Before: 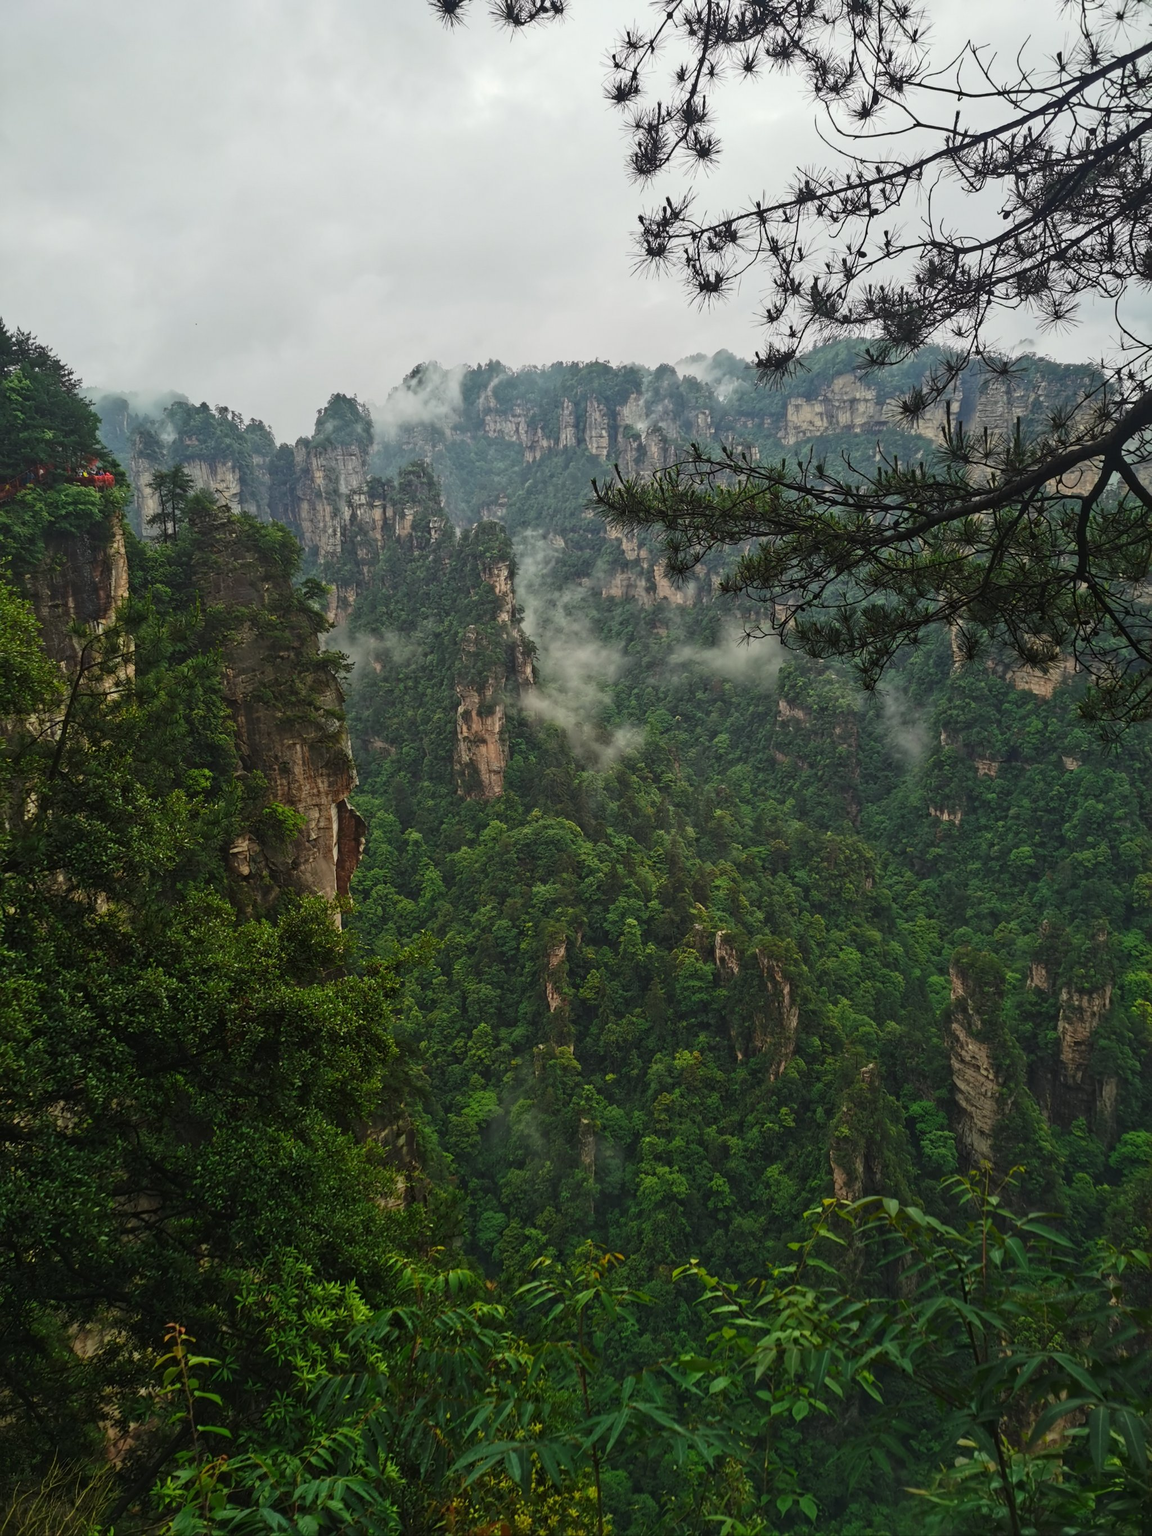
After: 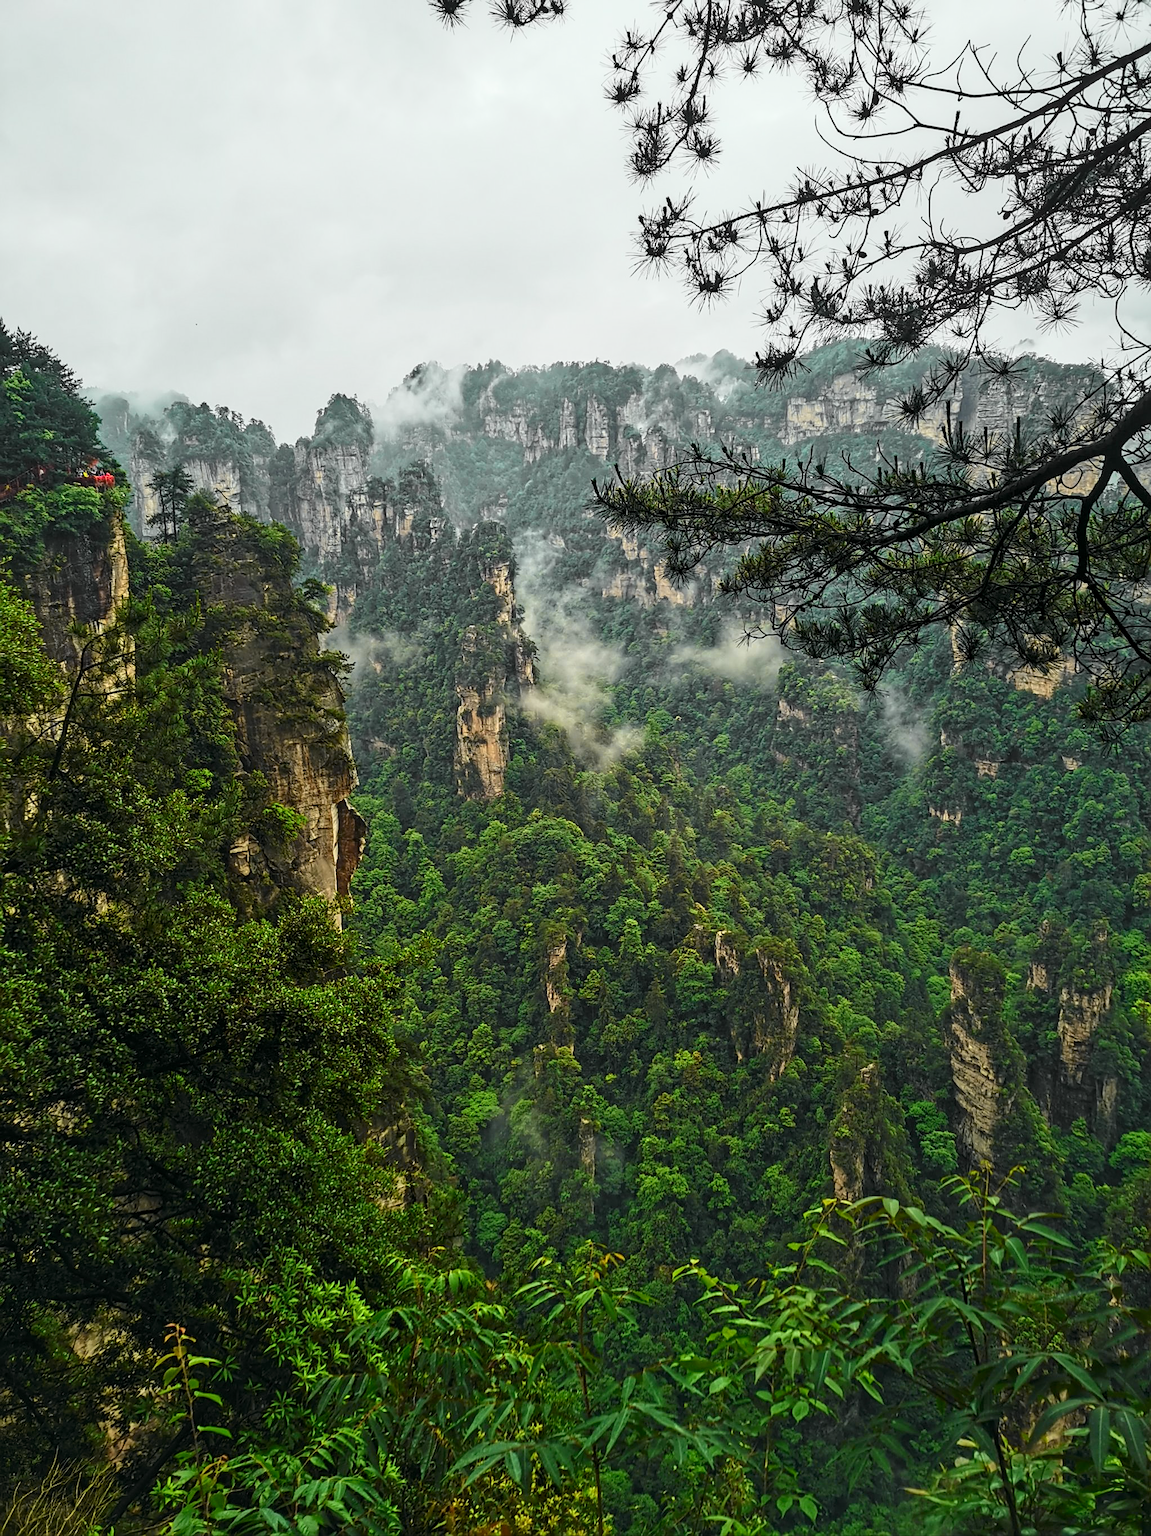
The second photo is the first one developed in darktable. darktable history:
tone curve: curves: ch0 [(0, 0.012) (0.093, 0.11) (0.345, 0.425) (0.457, 0.562) (0.628, 0.738) (0.839, 0.909) (0.998, 0.978)]; ch1 [(0, 0) (0.437, 0.408) (0.472, 0.47) (0.502, 0.497) (0.527, 0.523) (0.568, 0.577) (0.62, 0.66) (0.669, 0.748) (0.859, 0.899) (1, 1)]; ch2 [(0, 0) (0.33, 0.301) (0.421, 0.443) (0.473, 0.498) (0.509, 0.502) (0.535, 0.545) (0.549, 0.576) (0.644, 0.703) (1, 1)], color space Lab, independent channels, preserve colors none
sharpen: on, module defaults
local contrast: highlights 27%, shadows 77%, midtone range 0.745
